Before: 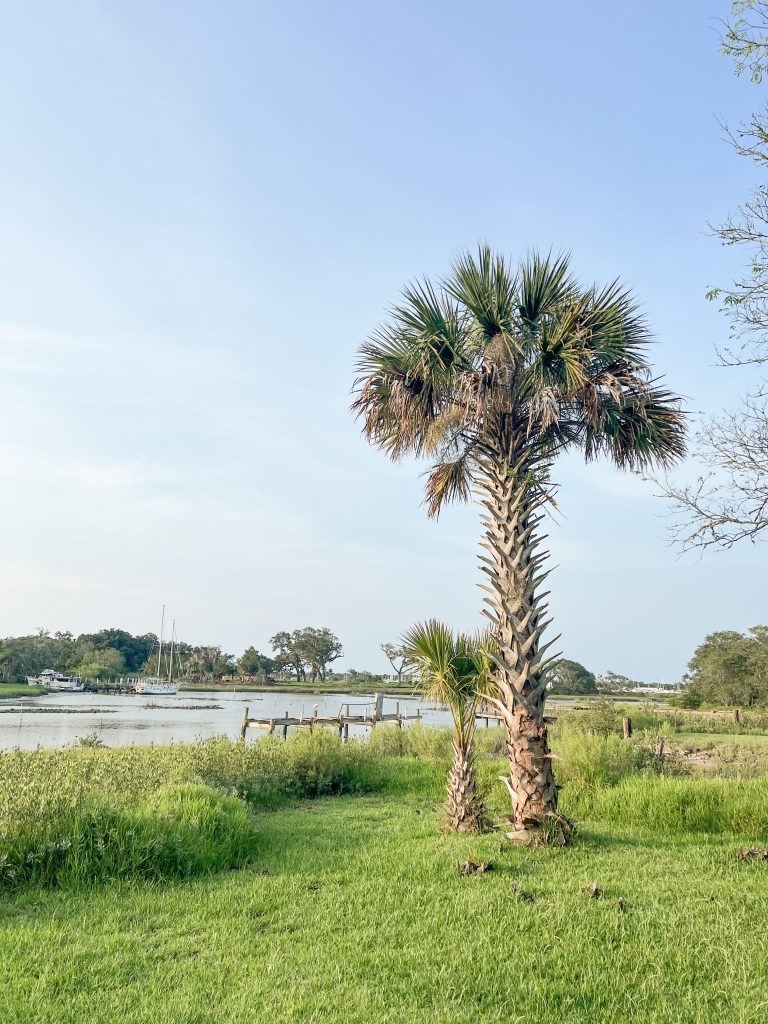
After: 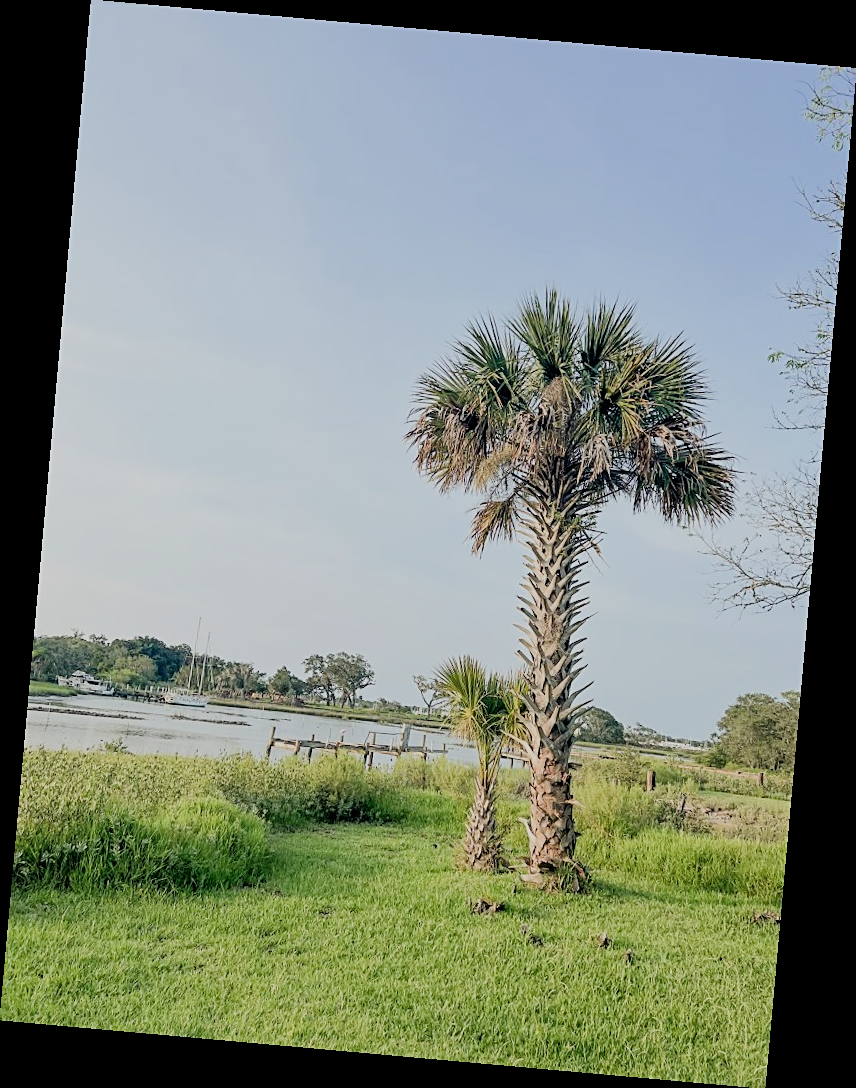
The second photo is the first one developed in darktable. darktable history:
sharpen: on, module defaults
rotate and perspective: rotation 5.12°, automatic cropping off
filmic rgb: black relative exposure -7.15 EV, white relative exposure 5.36 EV, hardness 3.02
